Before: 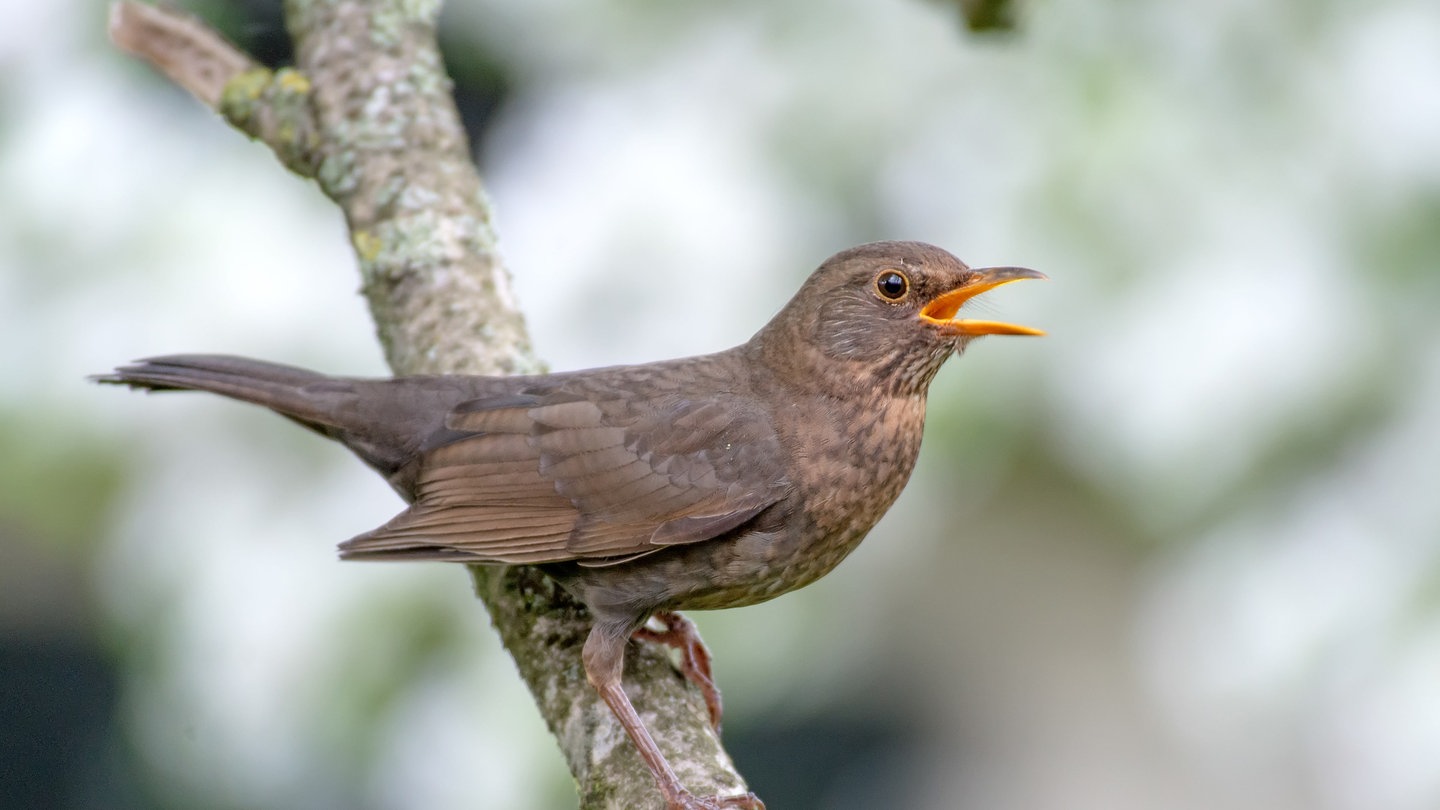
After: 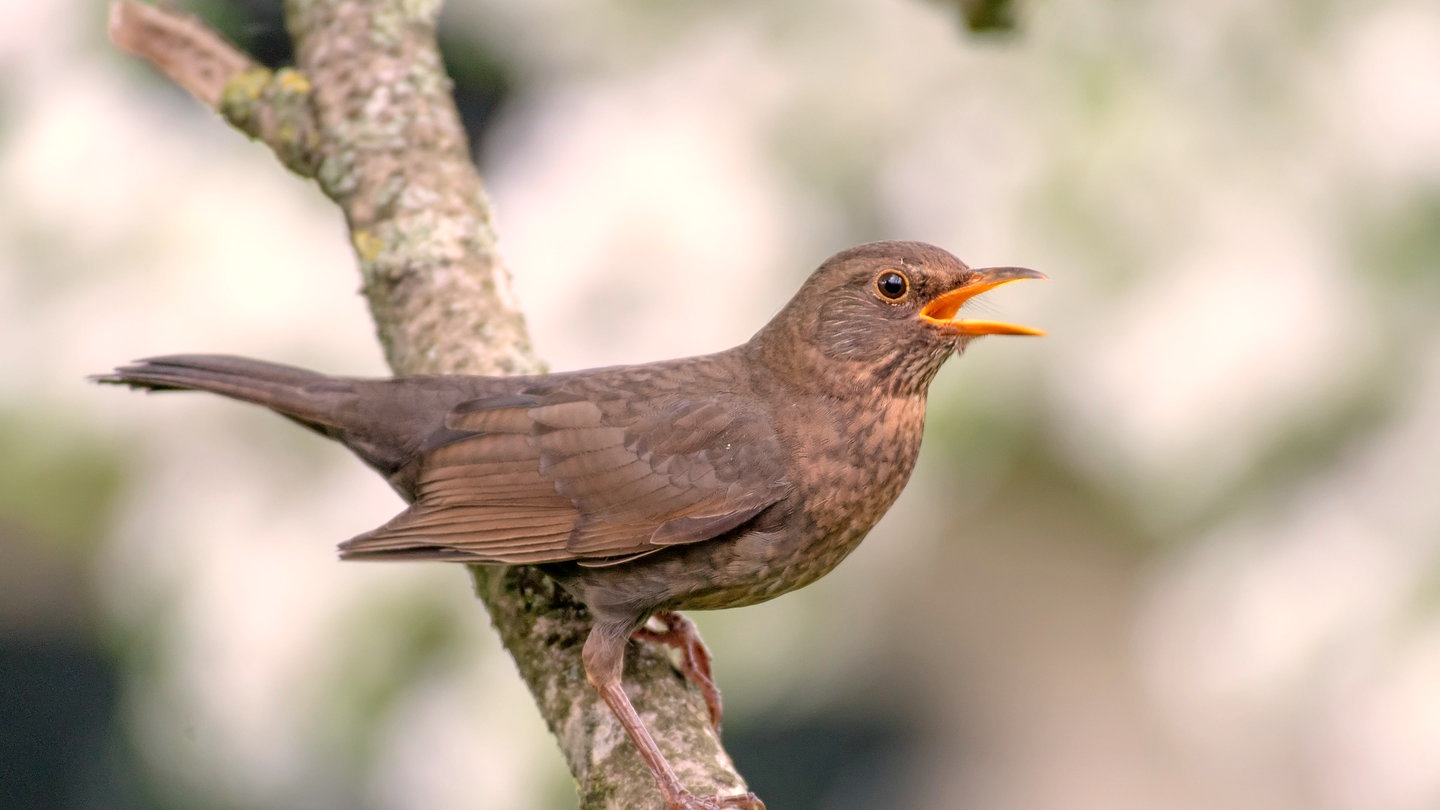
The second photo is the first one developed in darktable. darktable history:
white balance: red 1.127, blue 0.943
tone equalizer: on, module defaults
